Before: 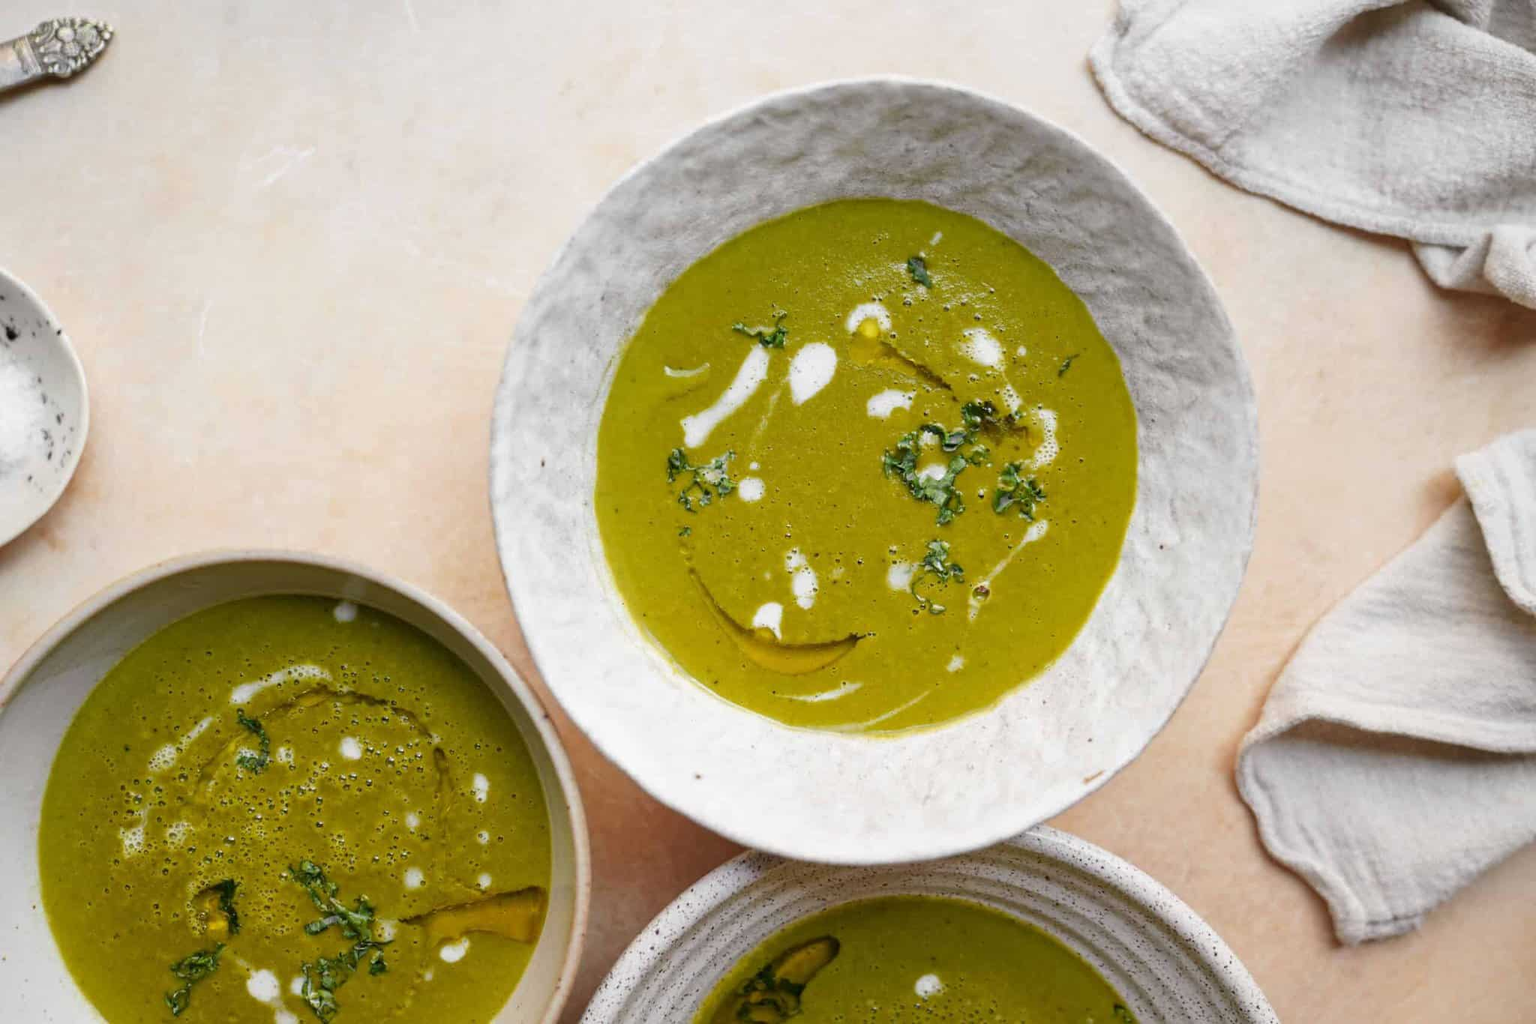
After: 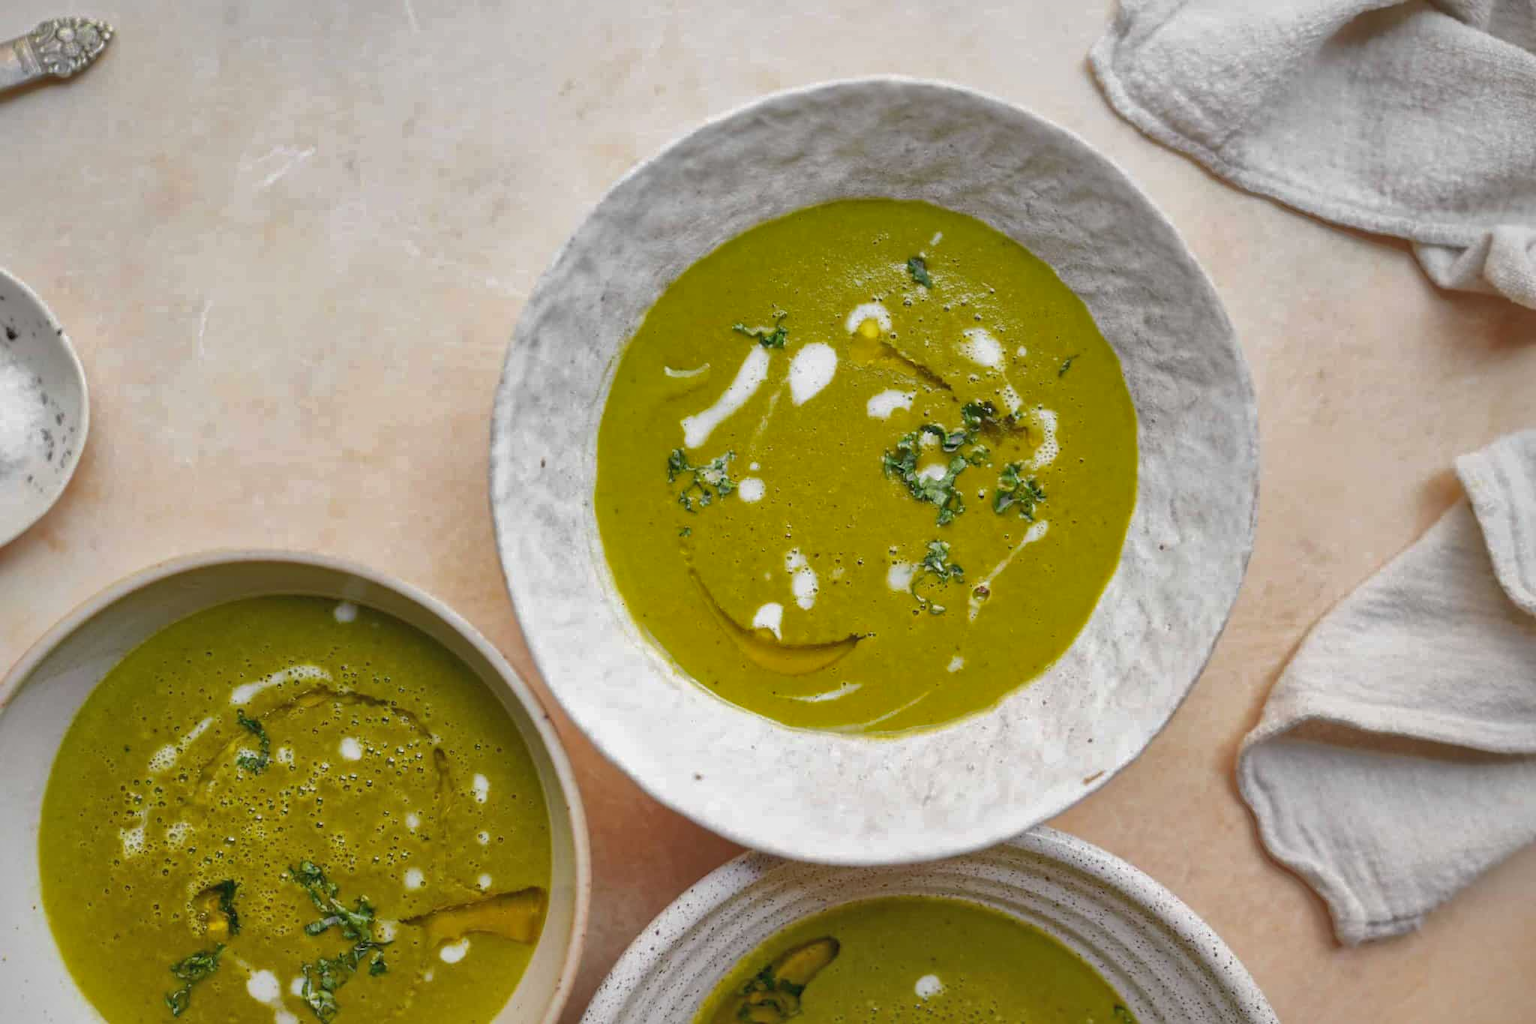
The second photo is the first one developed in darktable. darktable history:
tone equalizer: on, module defaults
shadows and highlights: shadows 59.64, highlights -60.01
